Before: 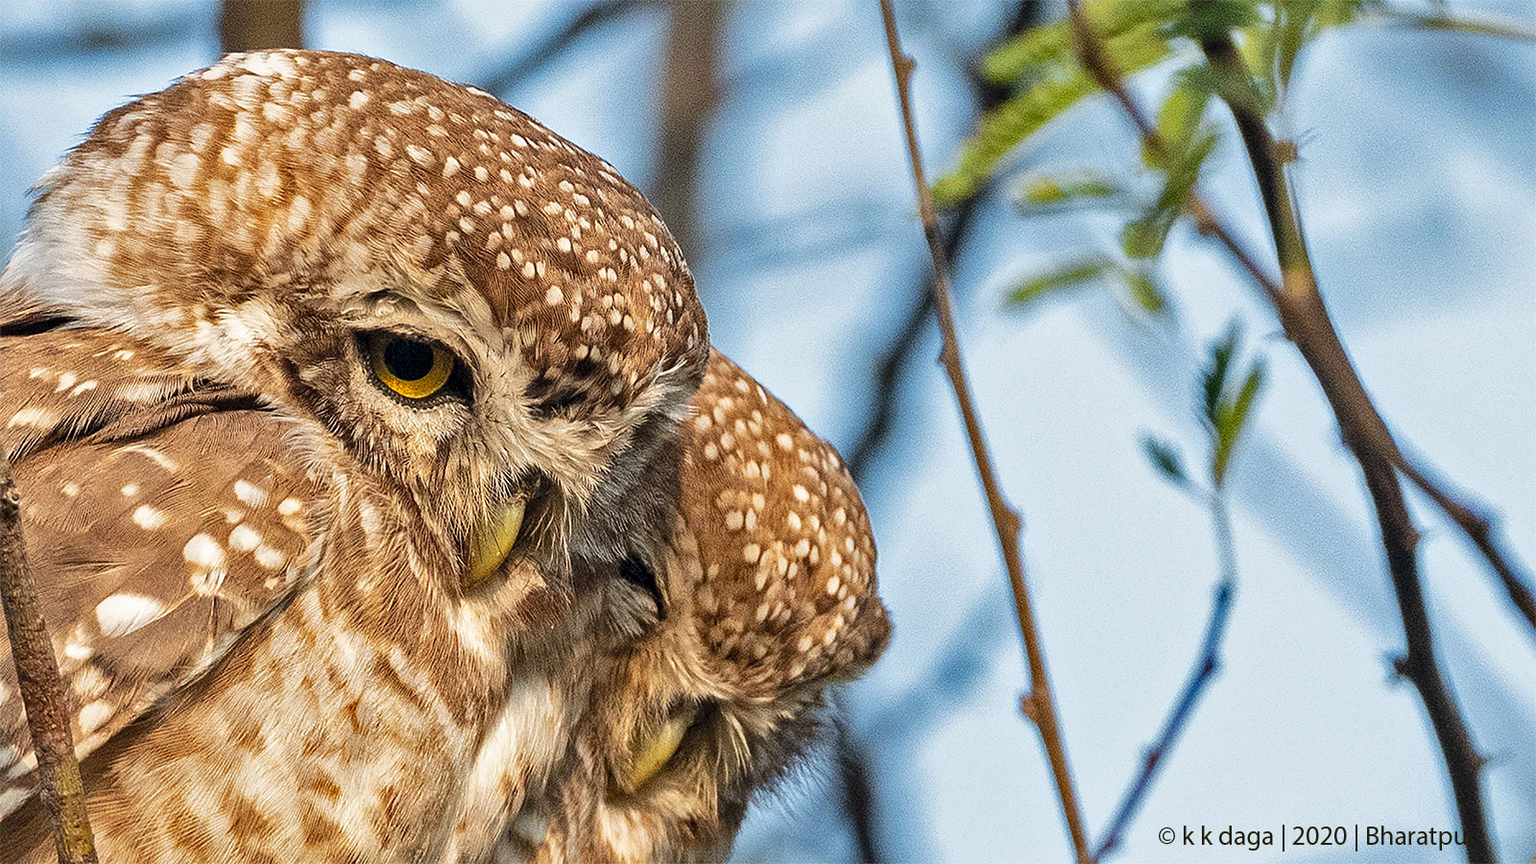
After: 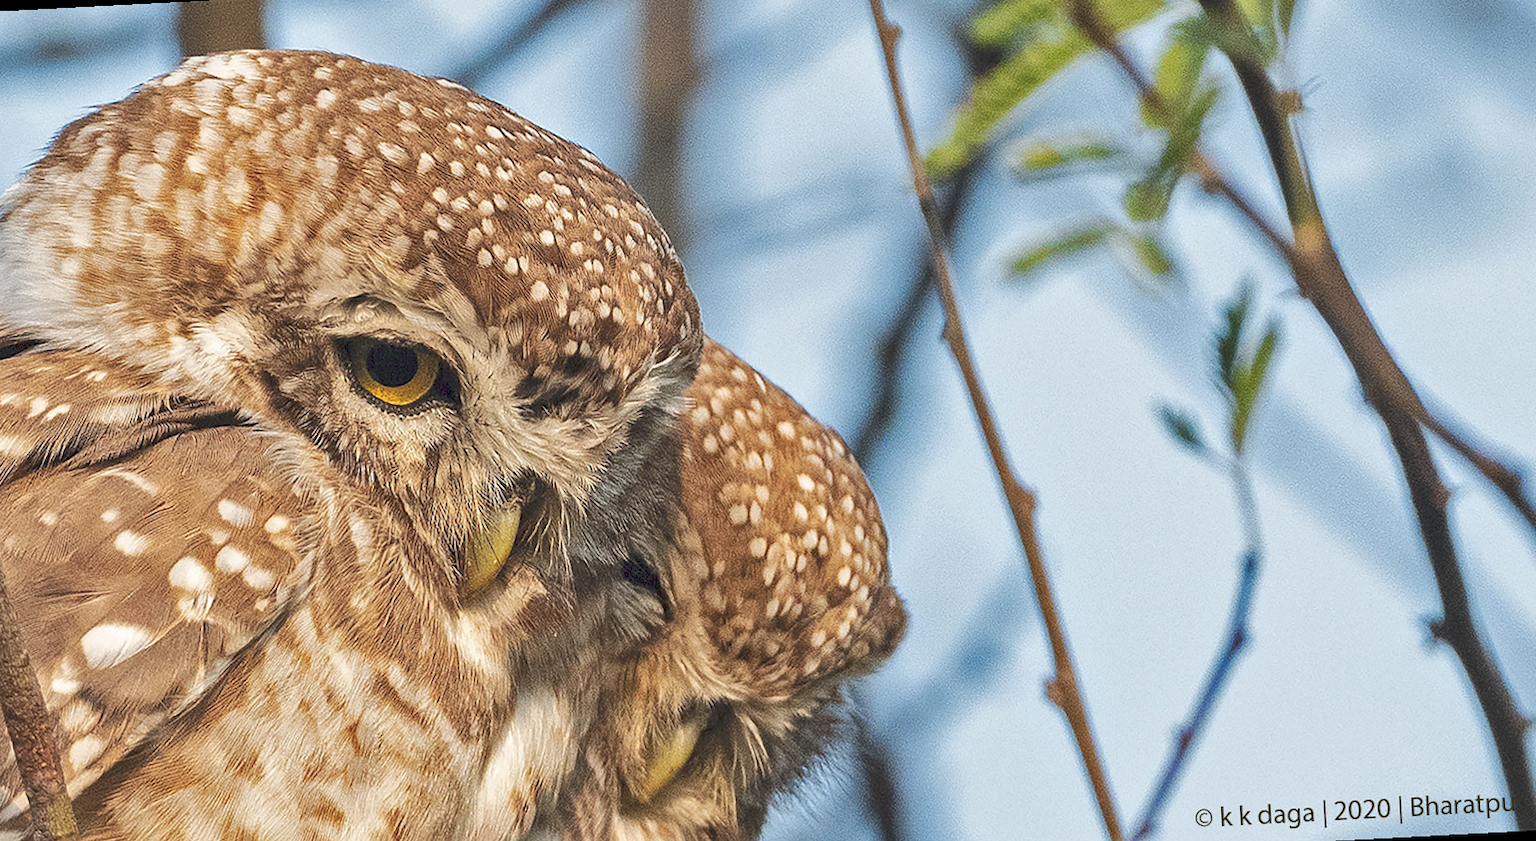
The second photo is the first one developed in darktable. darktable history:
rotate and perspective: rotation -3°, crop left 0.031, crop right 0.968, crop top 0.07, crop bottom 0.93
tone curve: curves: ch0 [(0, 0) (0.003, 0.125) (0.011, 0.139) (0.025, 0.155) (0.044, 0.174) (0.069, 0.192) (0.1, 0.211) (0.136, 0.234) (0.177, 0.262) (0.224, 0.296) (0.277, 0.337) (0.335, 0.385) (0.399, 0.436) (0.468, 0.5) (0.543, 0.573) (0.623, 0.644) (0.709, 0.713) (0.801, 0.791) (0.898, 0.881) (1, 1)], preserve colors none
